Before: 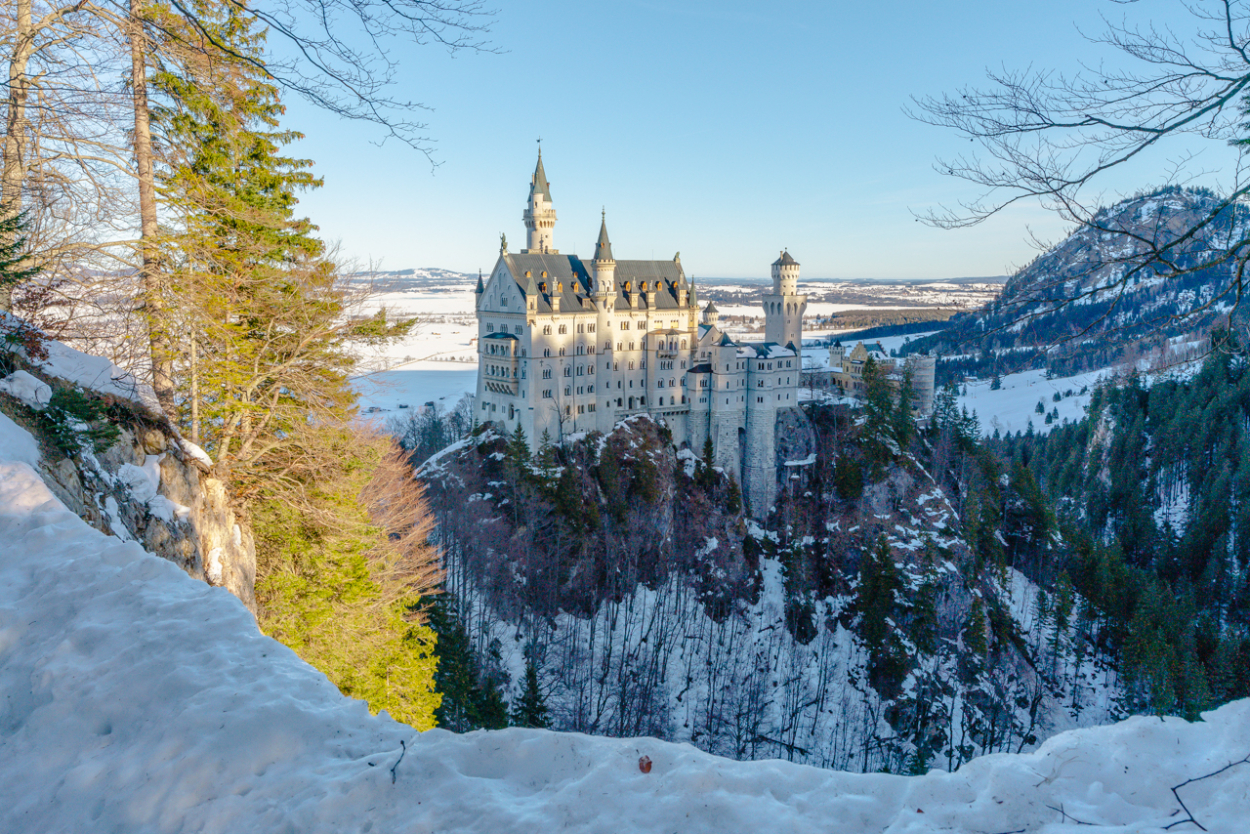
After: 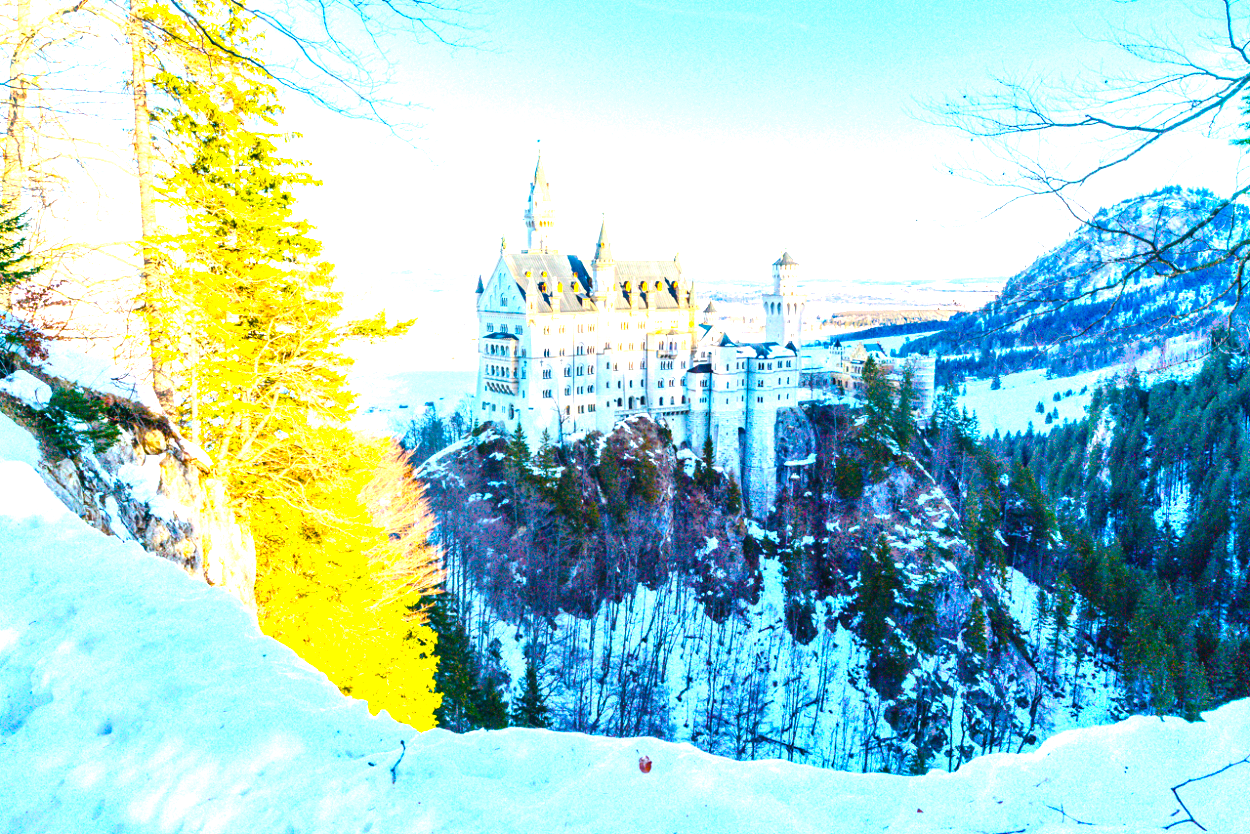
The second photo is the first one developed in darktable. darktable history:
color balance rgb: linear chroma grading › global chroma 9%, perceptual saturation grading › global saturation 36%, perceptual saturation grading › shadows 35%, perceptual brilliance grading › global brilliance 15%, perceptual brilliance grading › shadows -35%, global vibrance 15%
exposure: black level correction 0, exposure 1.55 EV, compensate exposure bias true, compensate highlight preservation false
